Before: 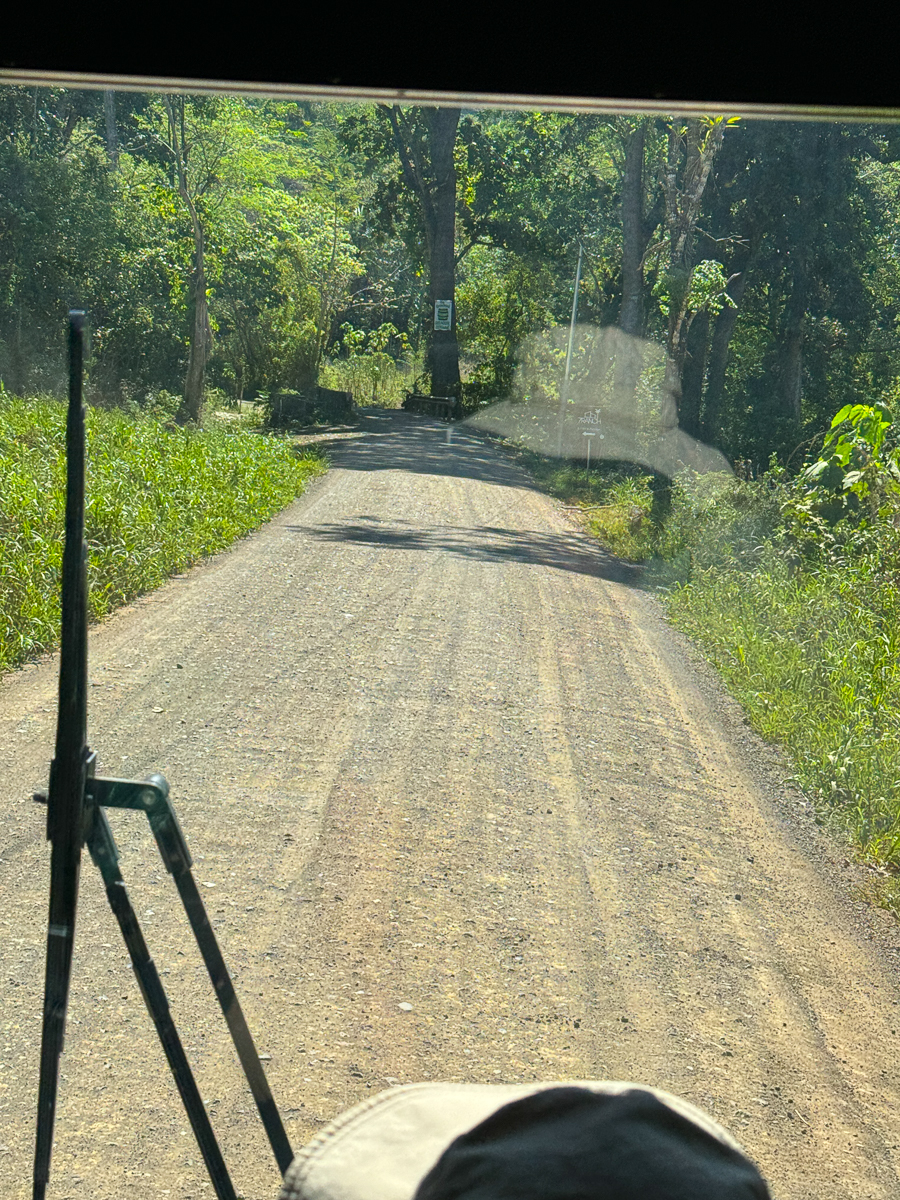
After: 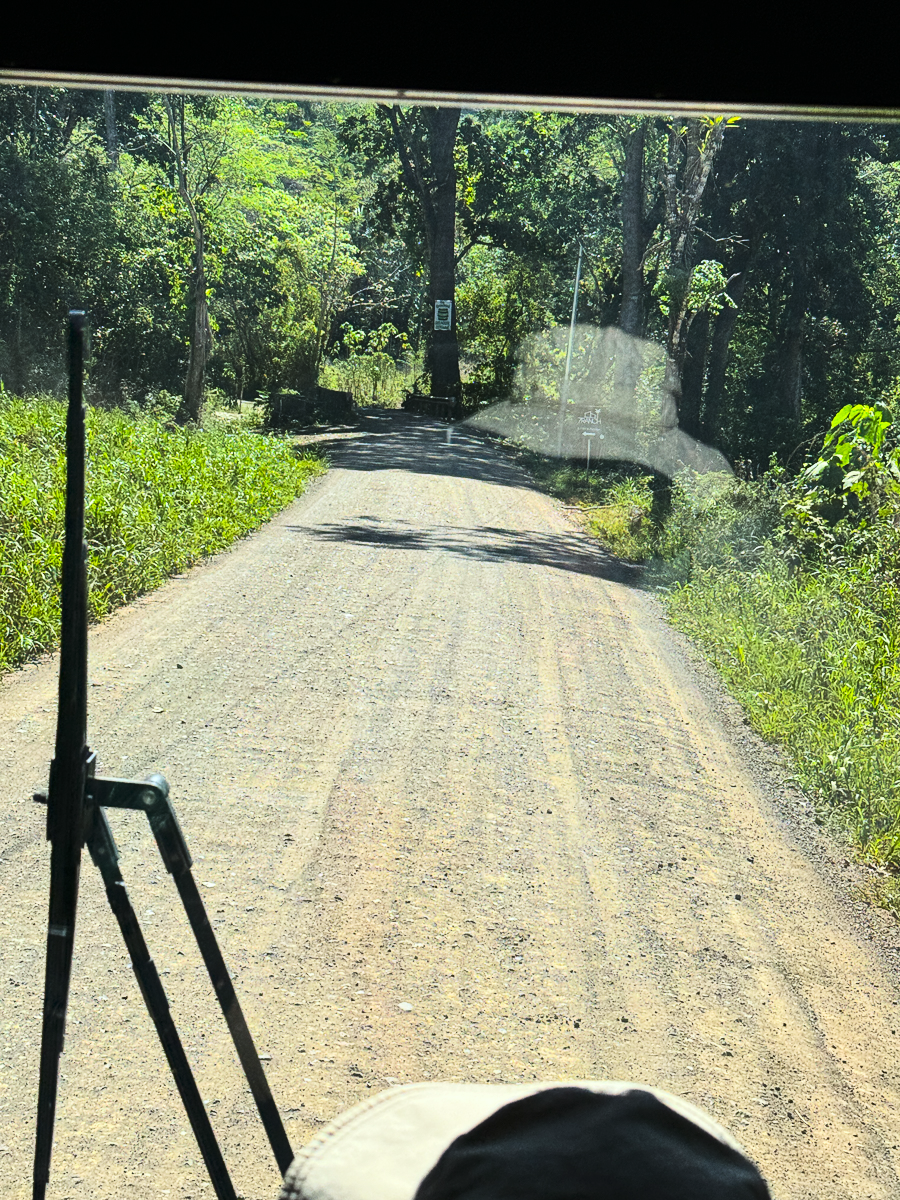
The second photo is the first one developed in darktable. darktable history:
white balance: red 0.976, blue 1.04
tone curve: curves: ch0 [(0, 0) (0.288, 0.201) (0.683, 0.793) (1, 1)], color space Lab, linked channels, preserve colors none
